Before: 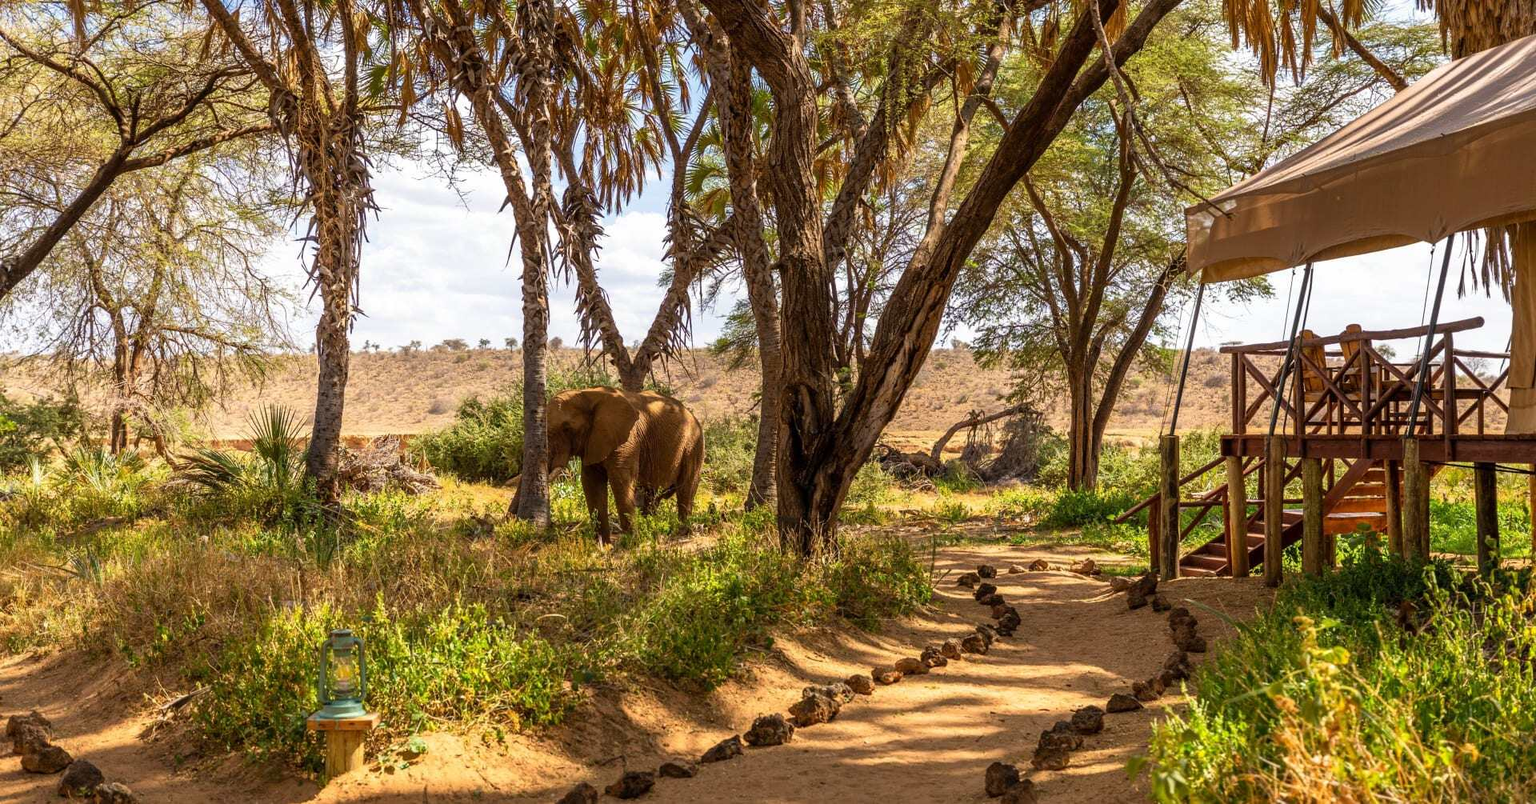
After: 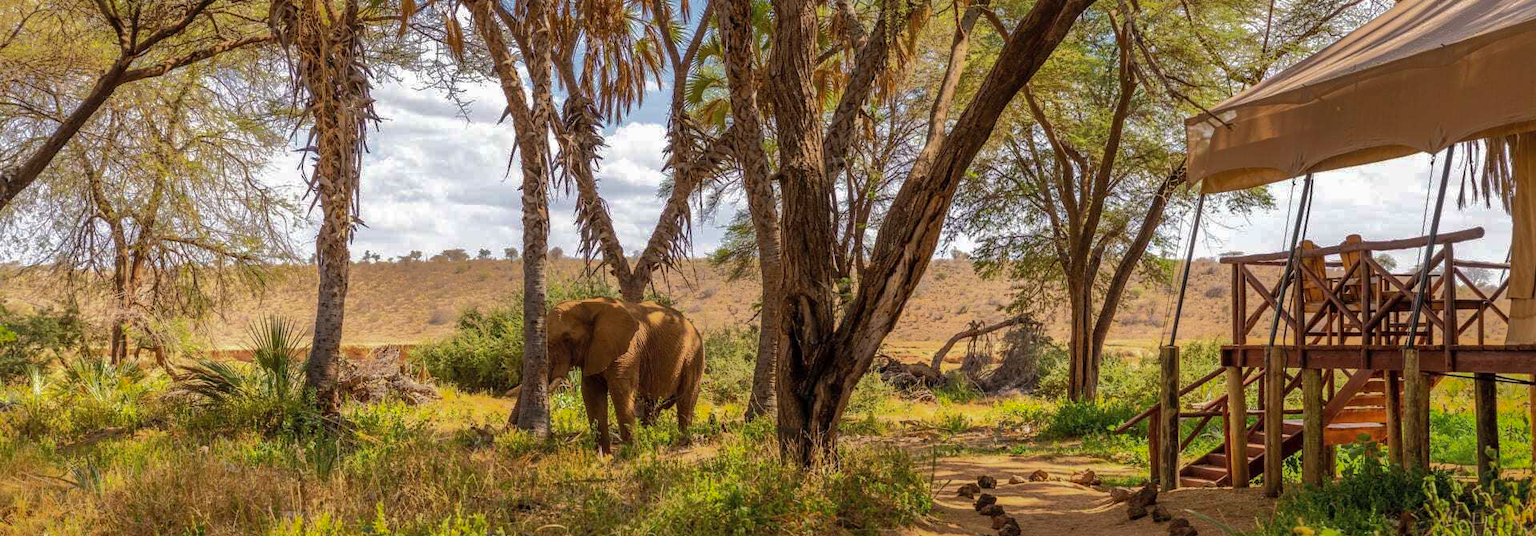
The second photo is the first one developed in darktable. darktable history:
crop: top 11.166%, bottom 22.168%
shadows and highlights: shadows 38.43, highlights -74.54
tone equalizer: on, module defaults
